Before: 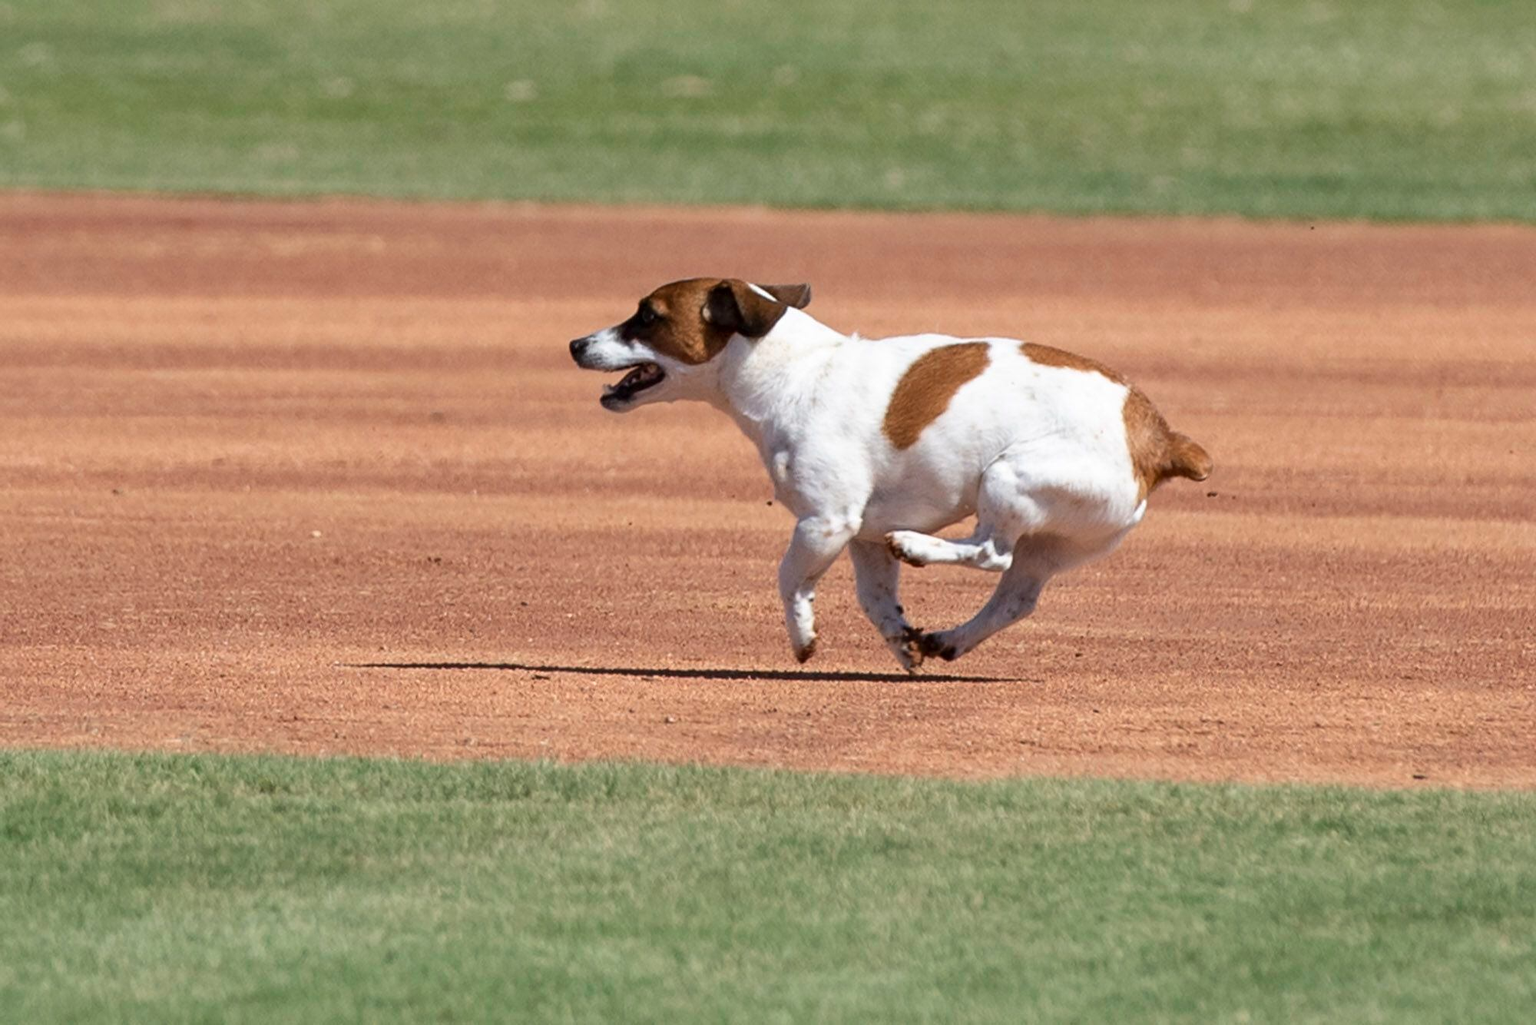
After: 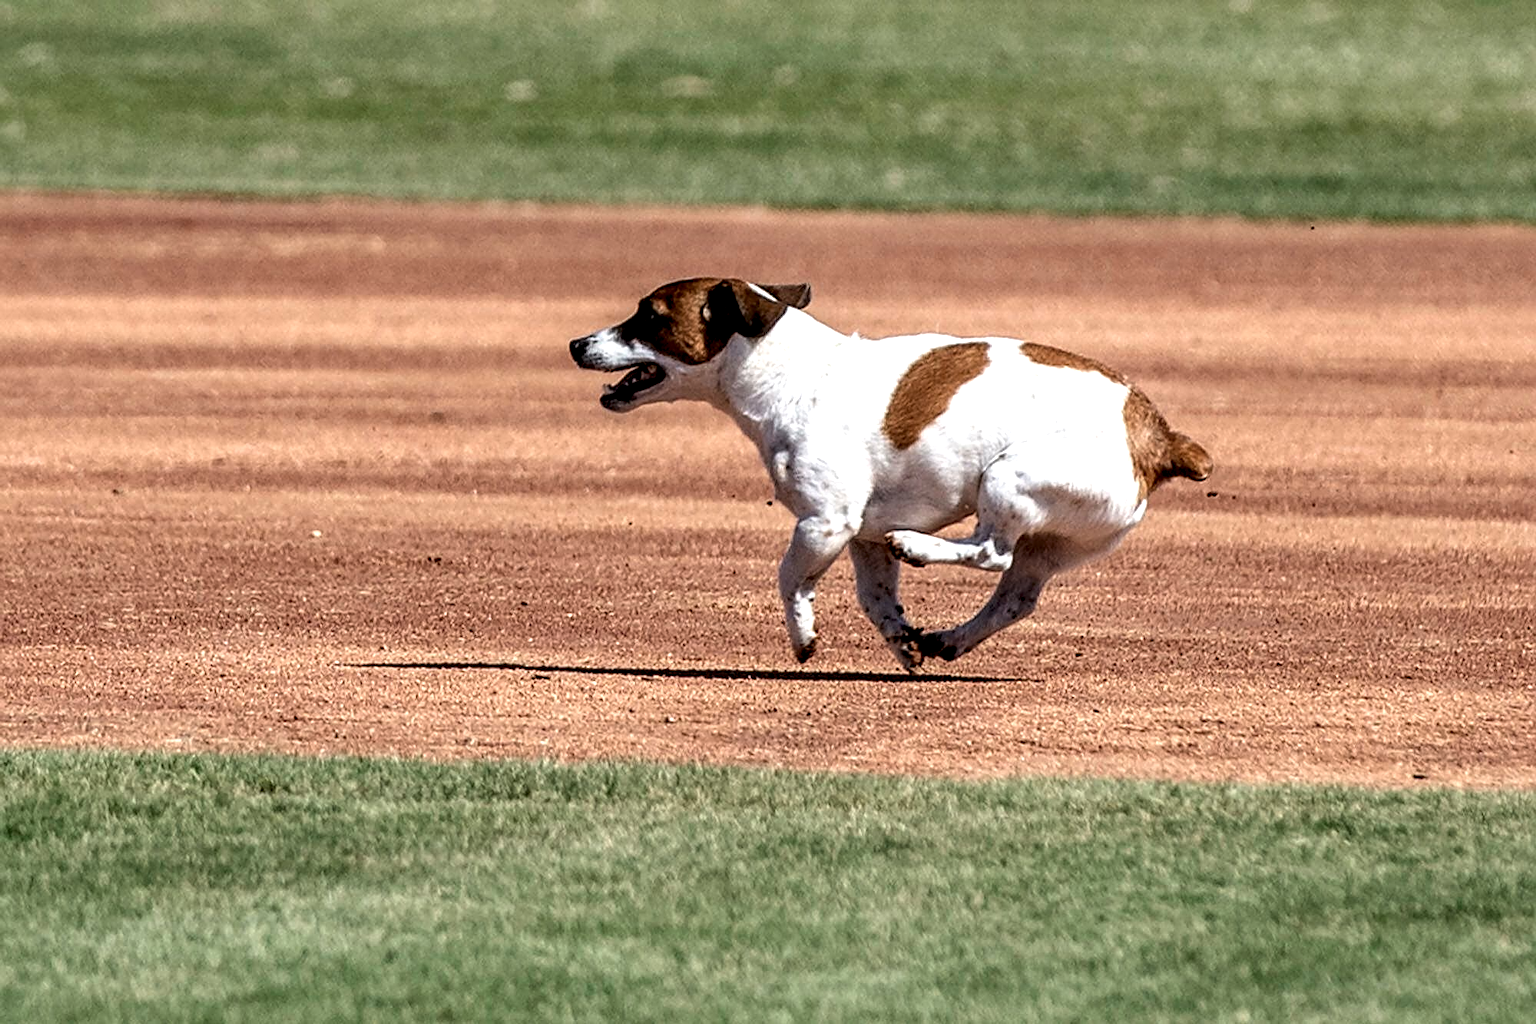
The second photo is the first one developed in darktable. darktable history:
local contrast: detail 203%
sharpen: on, module defaults
